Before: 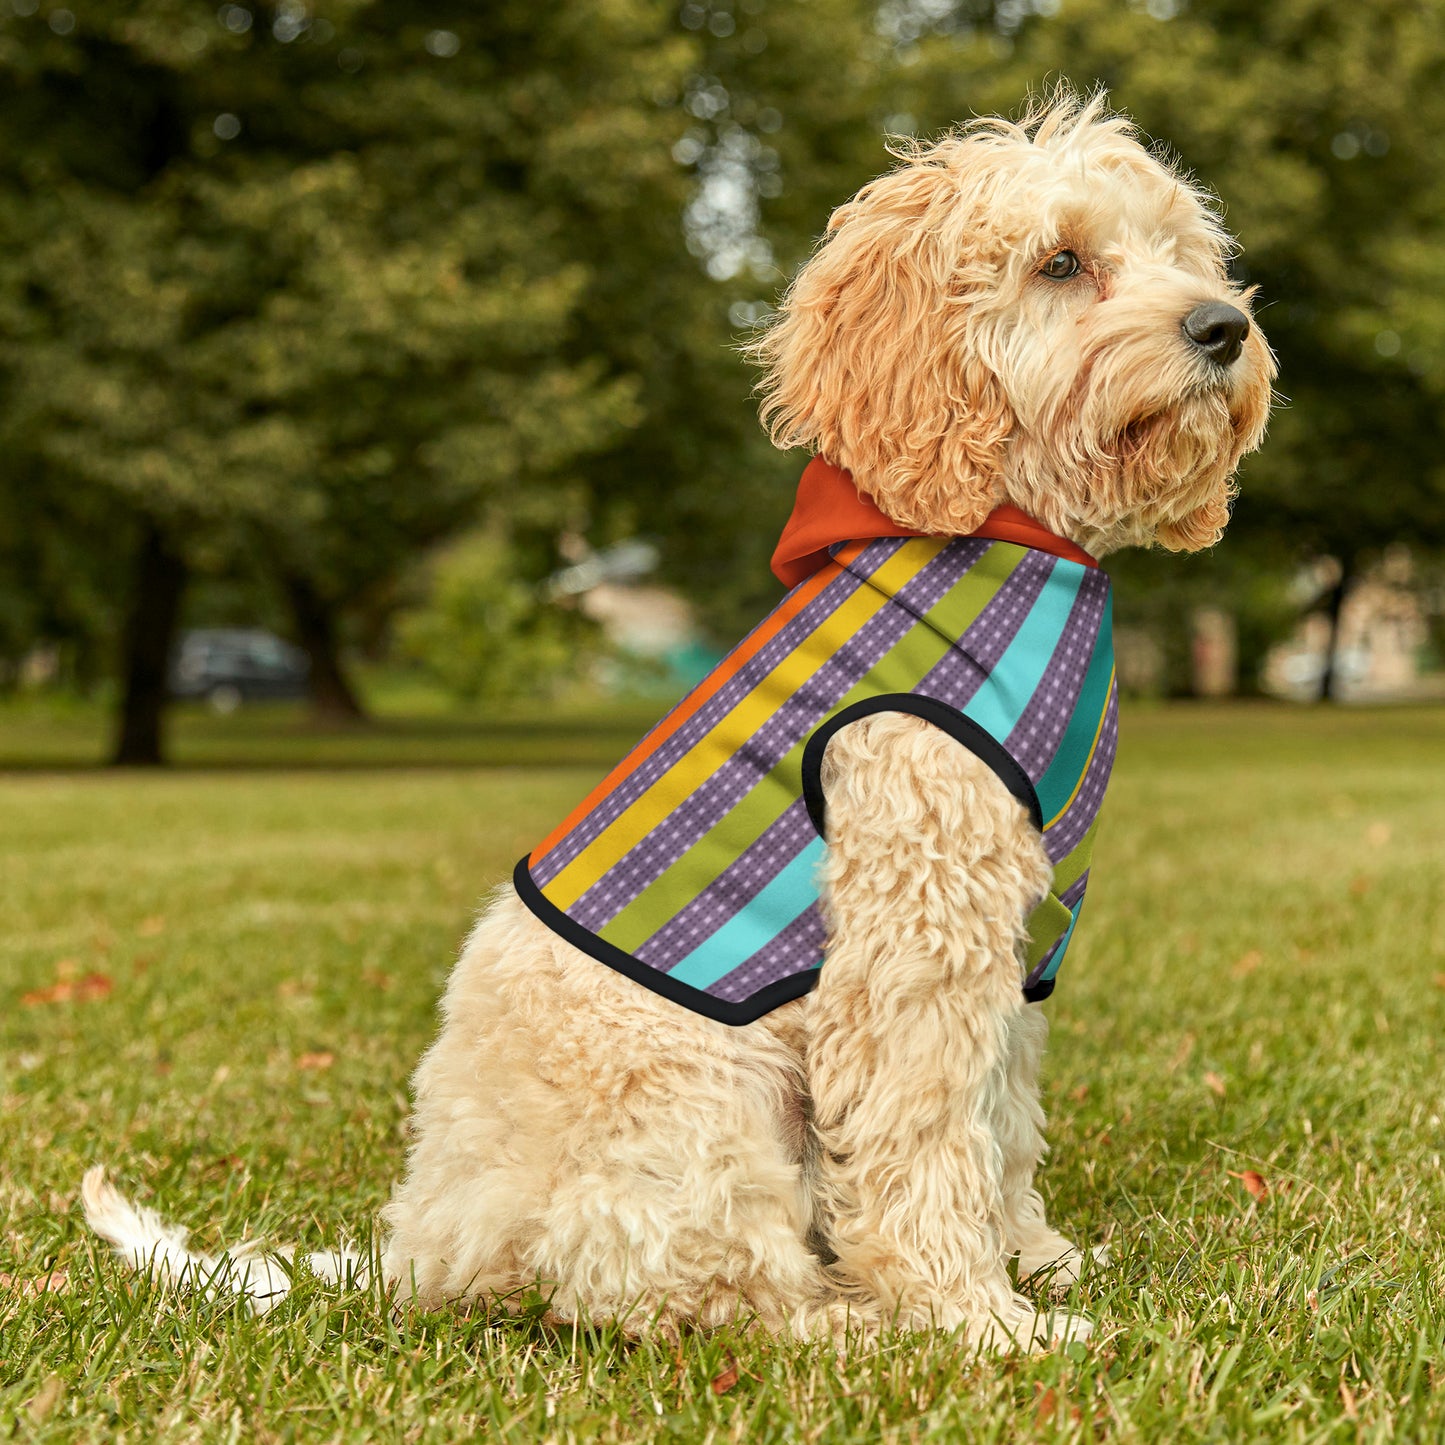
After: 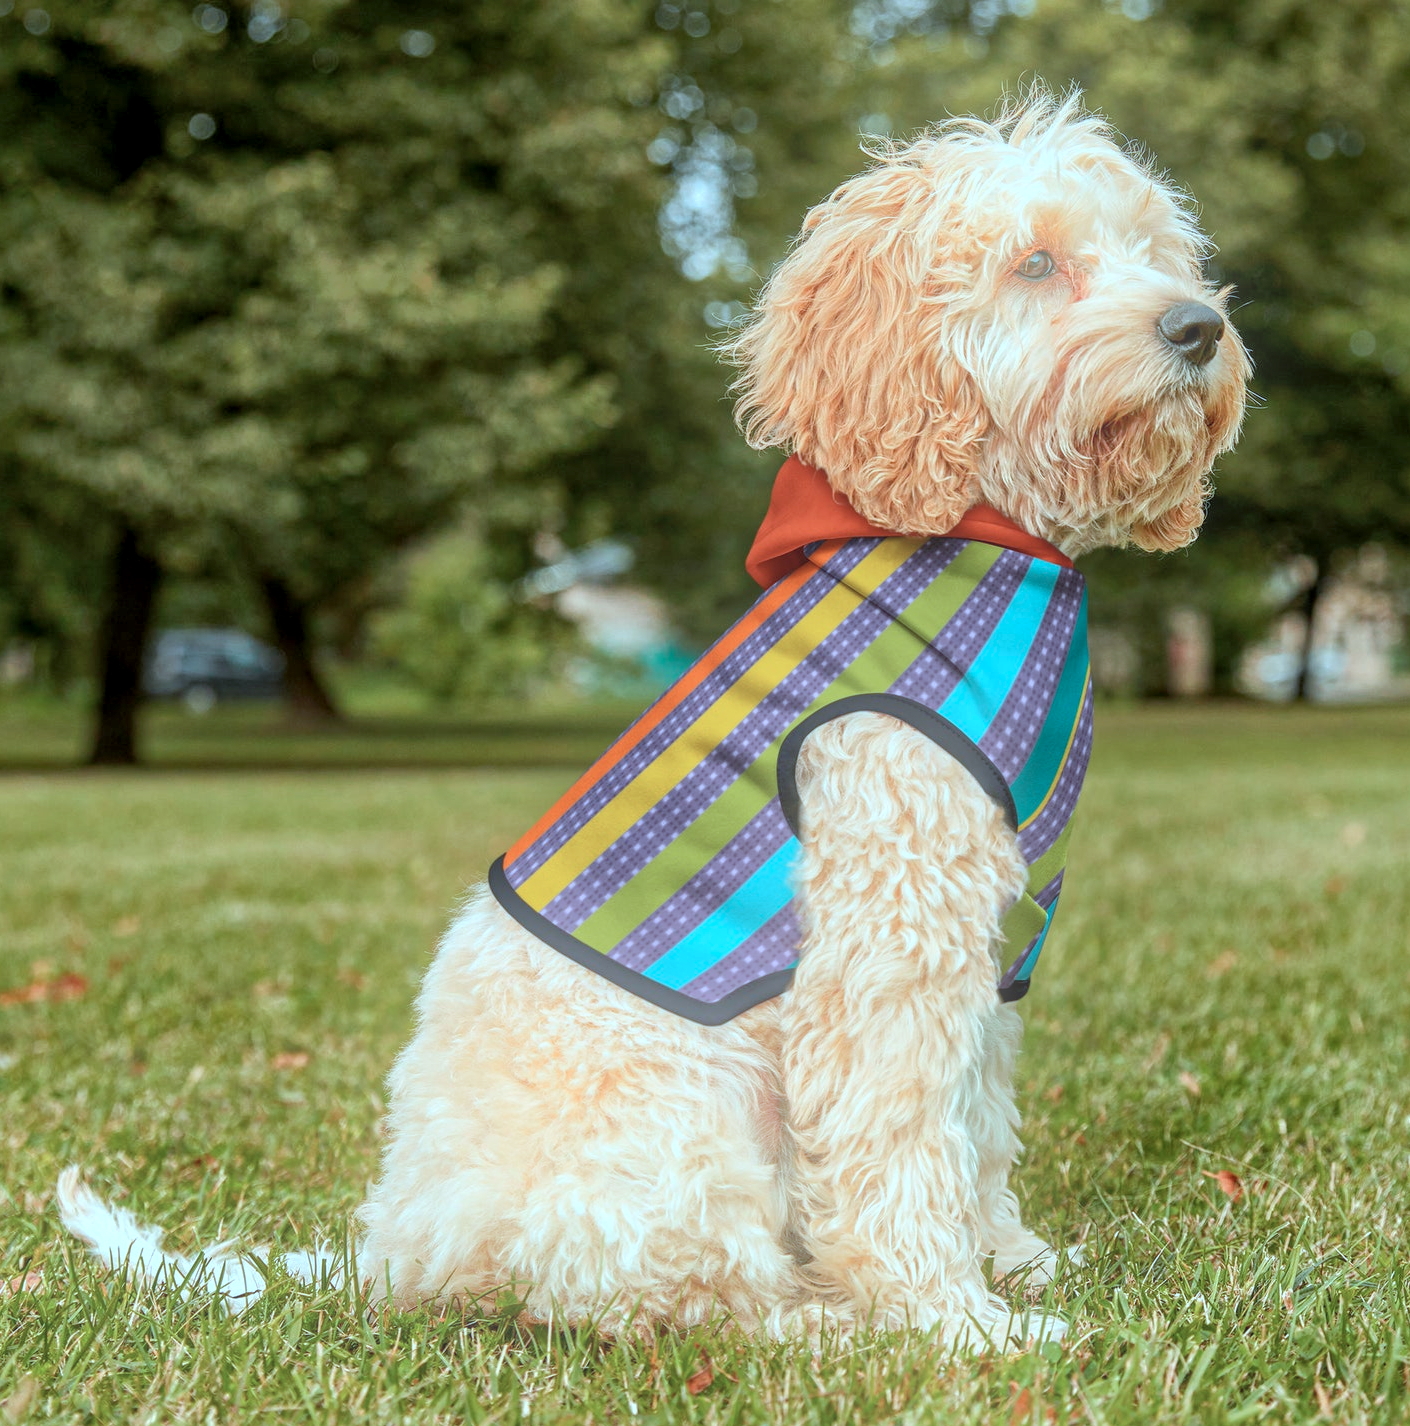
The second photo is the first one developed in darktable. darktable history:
crop and rotate: left 1.774%, right 0.633%, bottom 1.28%
white balance: red 0.988, blue 1.017
local contrast: on, module defaults
bloom: on, module defaults
color correction: highlights a* -9.35, highlights b* -23.15
shadows and highlights: on, module defaults
